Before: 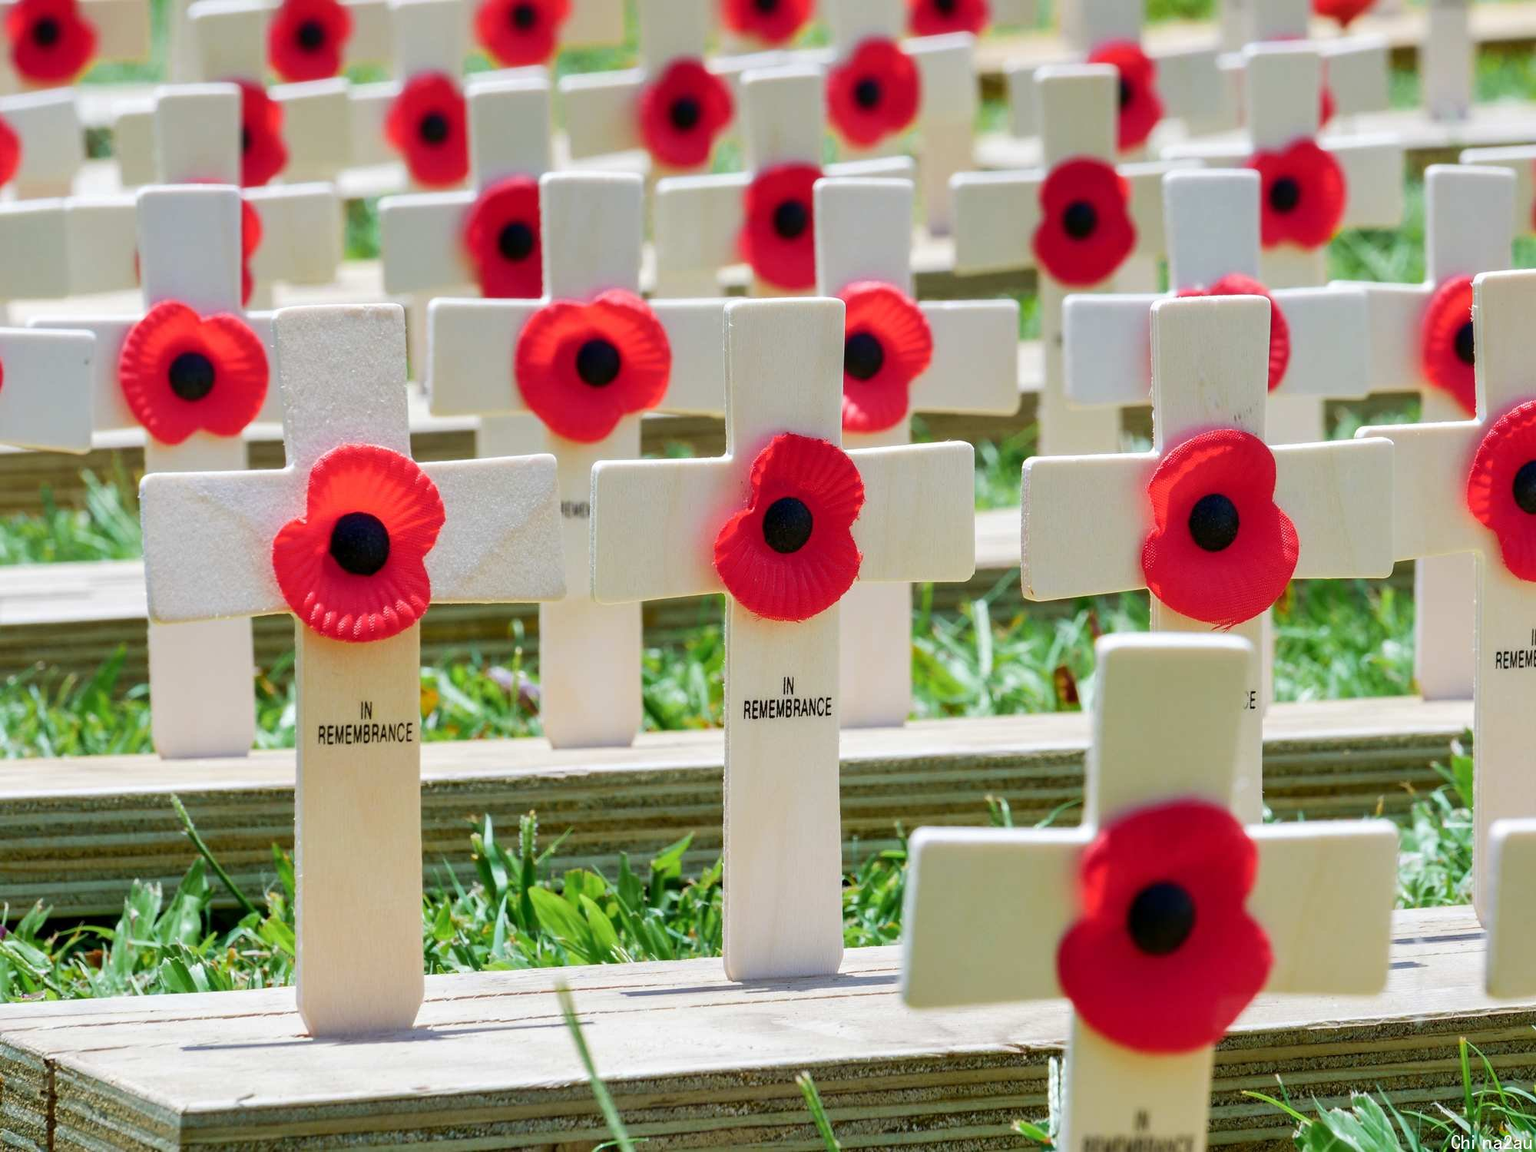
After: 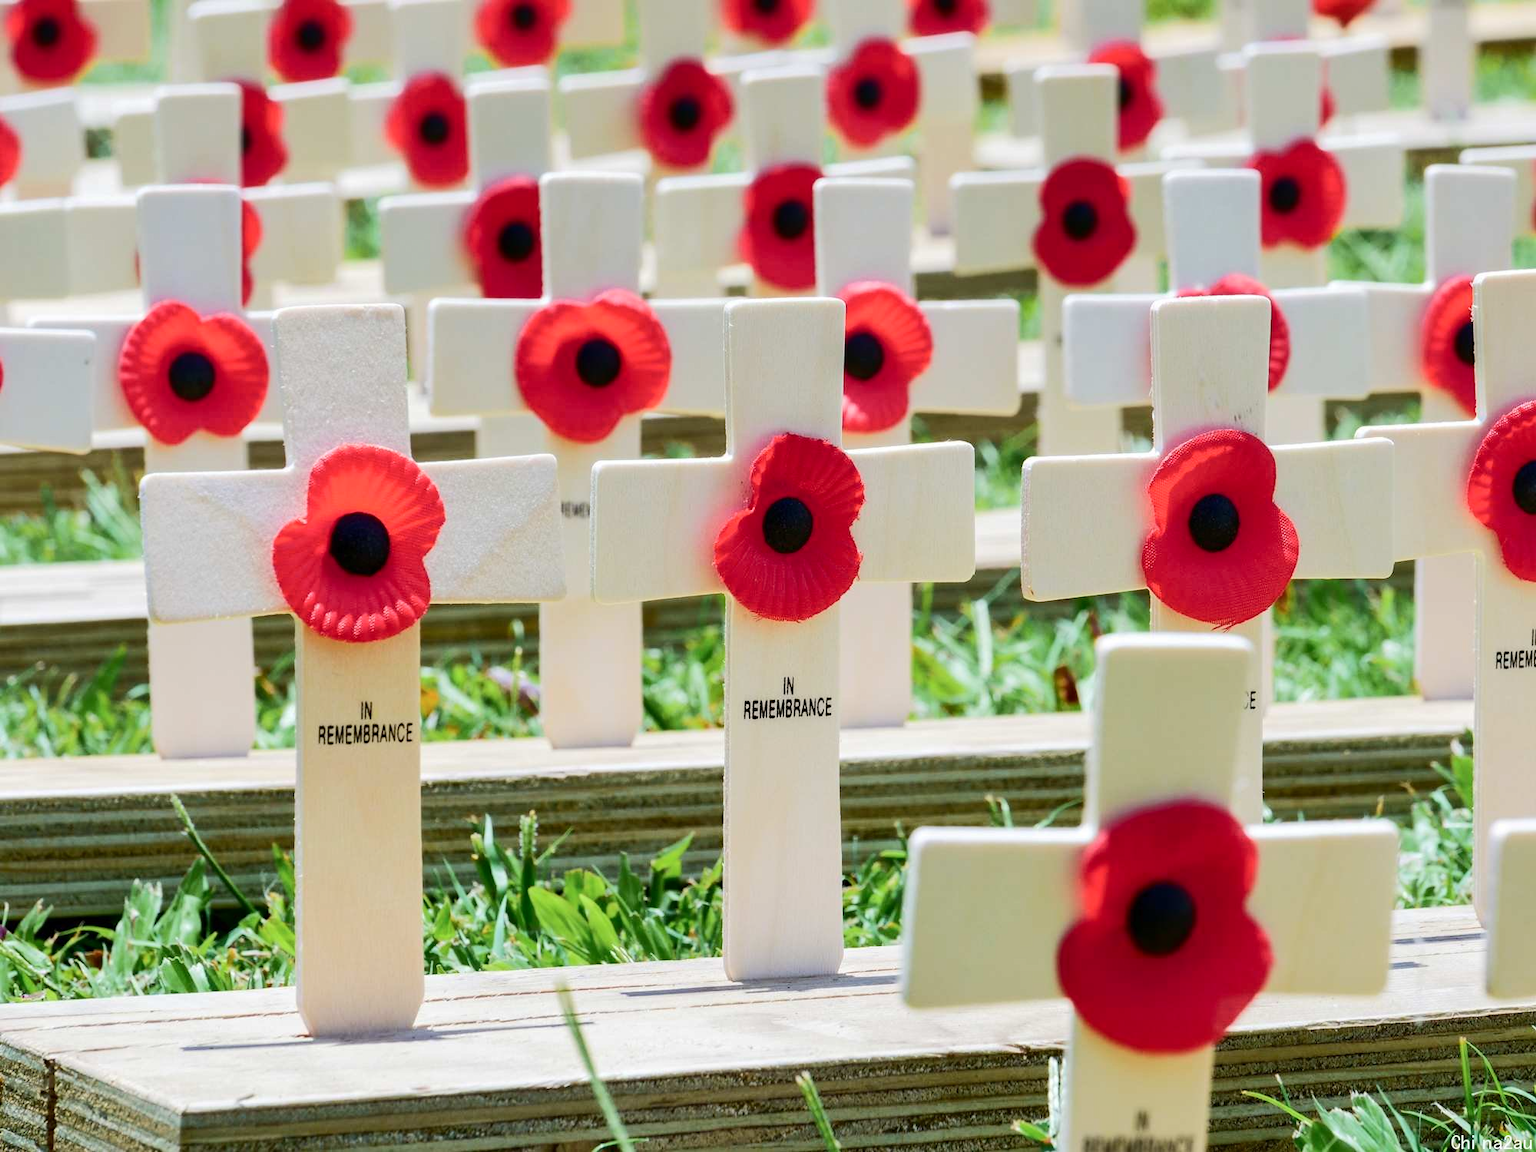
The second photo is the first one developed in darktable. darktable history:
tone curve: curves: ch0 [(0, 0) (0.003, 0.005) (0.011, 0.011) (0.025, 0.022) (0.044, 0.035) (0.069, 0.051) (0.1, 0.073) (0.136, 0.106) (0.177, 0.147) (0.224, 0.195) (0.277, 0.253) (0.335, 0.315) (0.399, 0.388) (0.468, 0.488) (0.543, 0.586) (0.623, 0.685) (0.709, 0.764) (0.801, 0.838) (0.898, 0.908) (1, 1)], color space Lab, independent channels, preserve colors none
